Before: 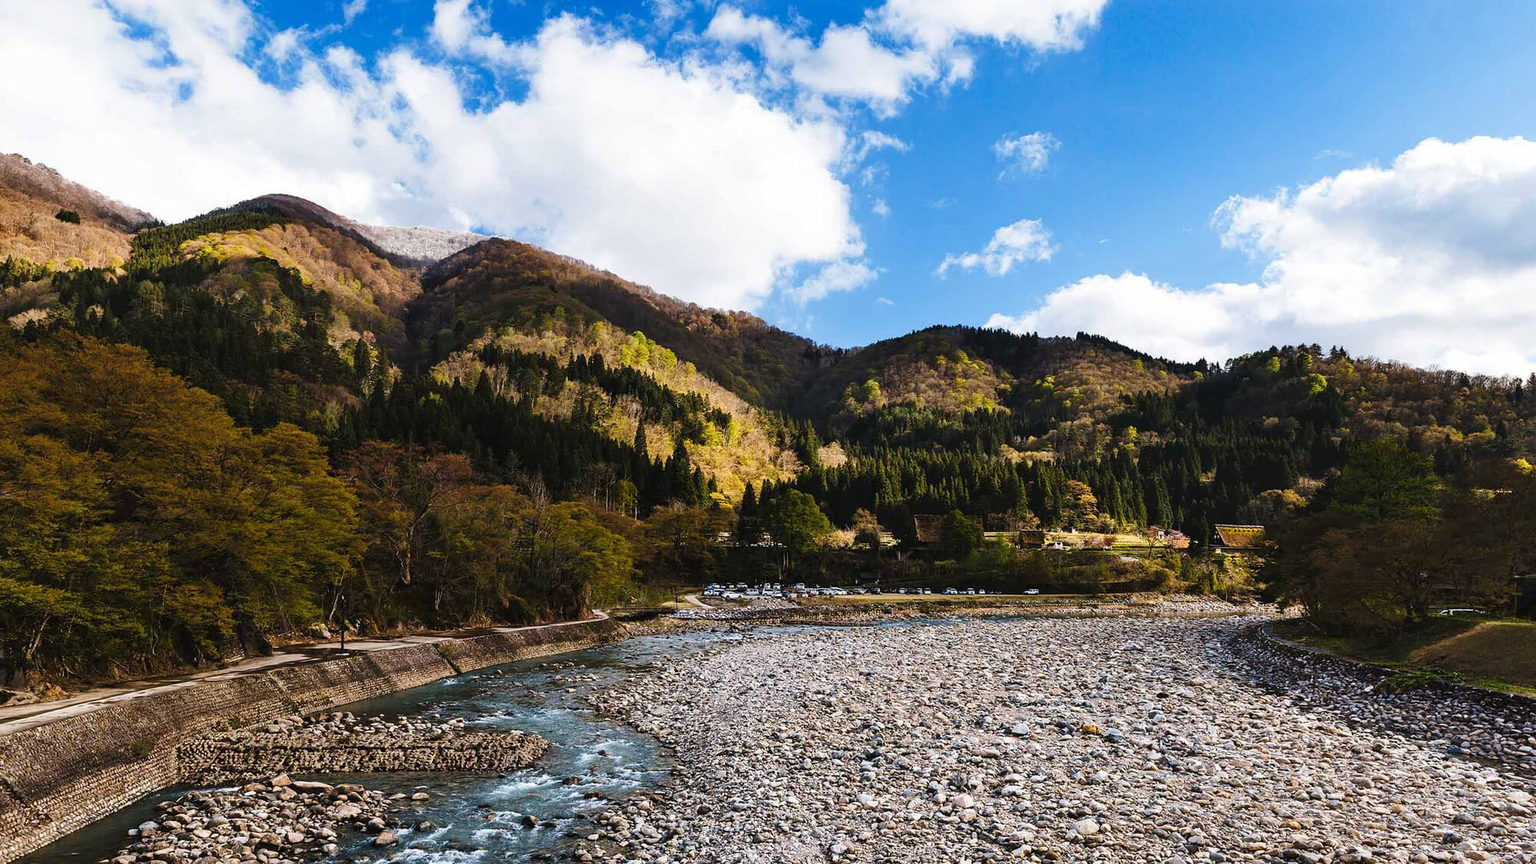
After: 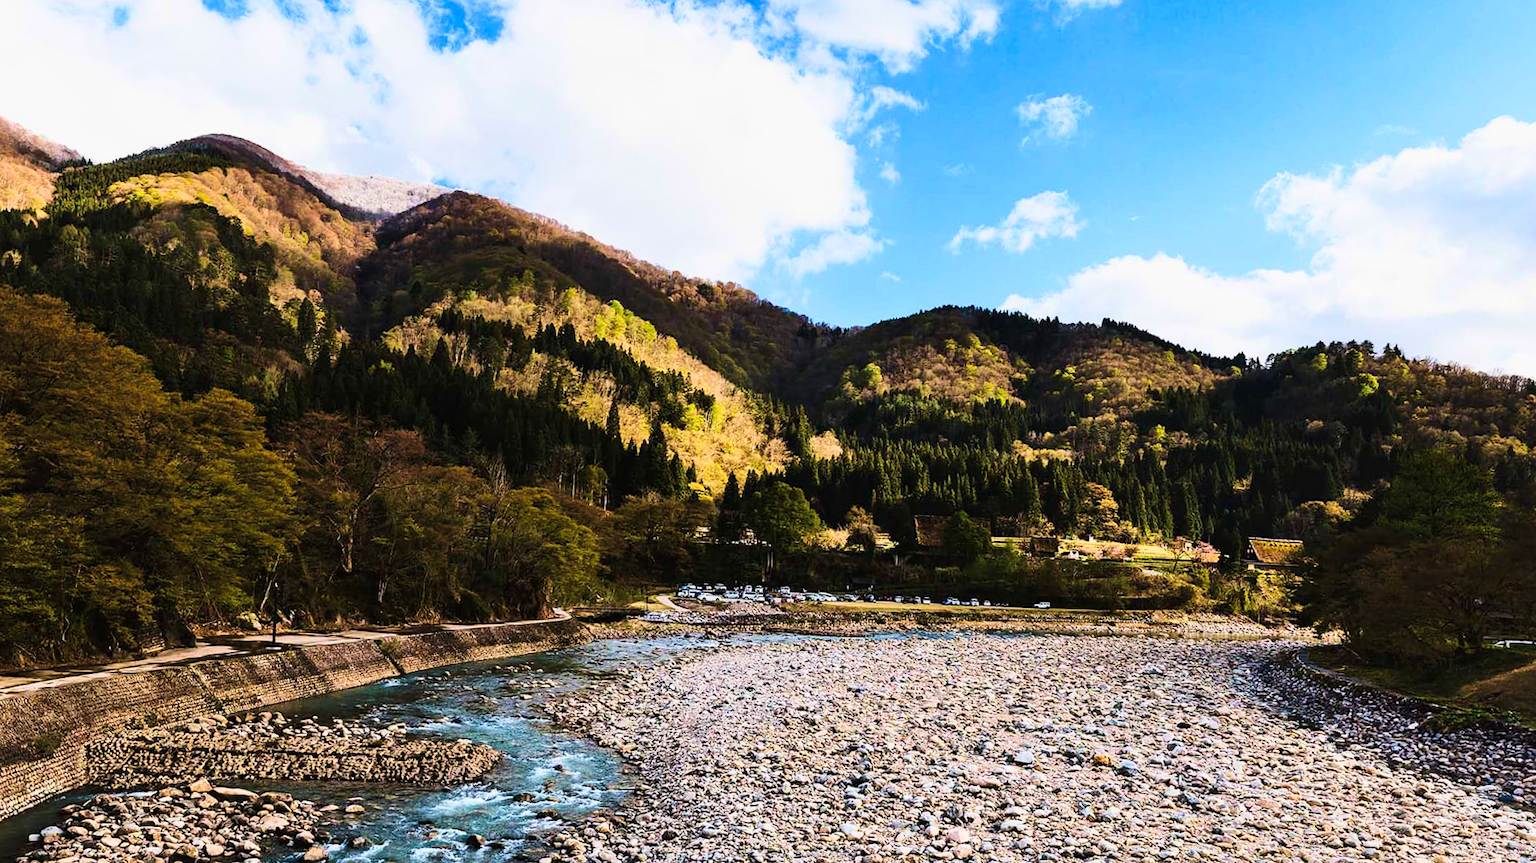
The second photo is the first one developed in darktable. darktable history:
tone curve: curves: ch0 [(0, 0.003) (0.044, 0.025) (0.12, 0.089) (0.197, 0.168) (0.281, 0.273) (0.468, 0.548) (0.583, 0.691) (0.701, 0.815) (0.86, 0.922) (1, 0.982)]; ch1 [(0, 0) (0.232, 0.214) (0.404, 0.376) (0.461, 0.425) (0.493, 0.481) (0.501, 0.5) (0.517, 0.524) (0.55, 0.585) (0.598, 0.651) (0.671, 0.735) (0.796, 0.85) (1, 1)]; ch2 [(0, 0) (0.249, 0.216) (0.357, 0.317) (0.448, 0.432) (0.478, 0.492) (0.498, 0.499) (0.517, 0.527) (0.537, 0.564) (0.569, 0.617) (0.61, 0.659) (0.706, 0.75) (0.808, 0.809) (0.991, 0.968)], color space Lab, linked channels, preserve colors none
crop and rotate: angle -1.99°, left 3.107%, top 4.015%, right 1.468%, bottom 0.572%
velvia: strength 44.6%
